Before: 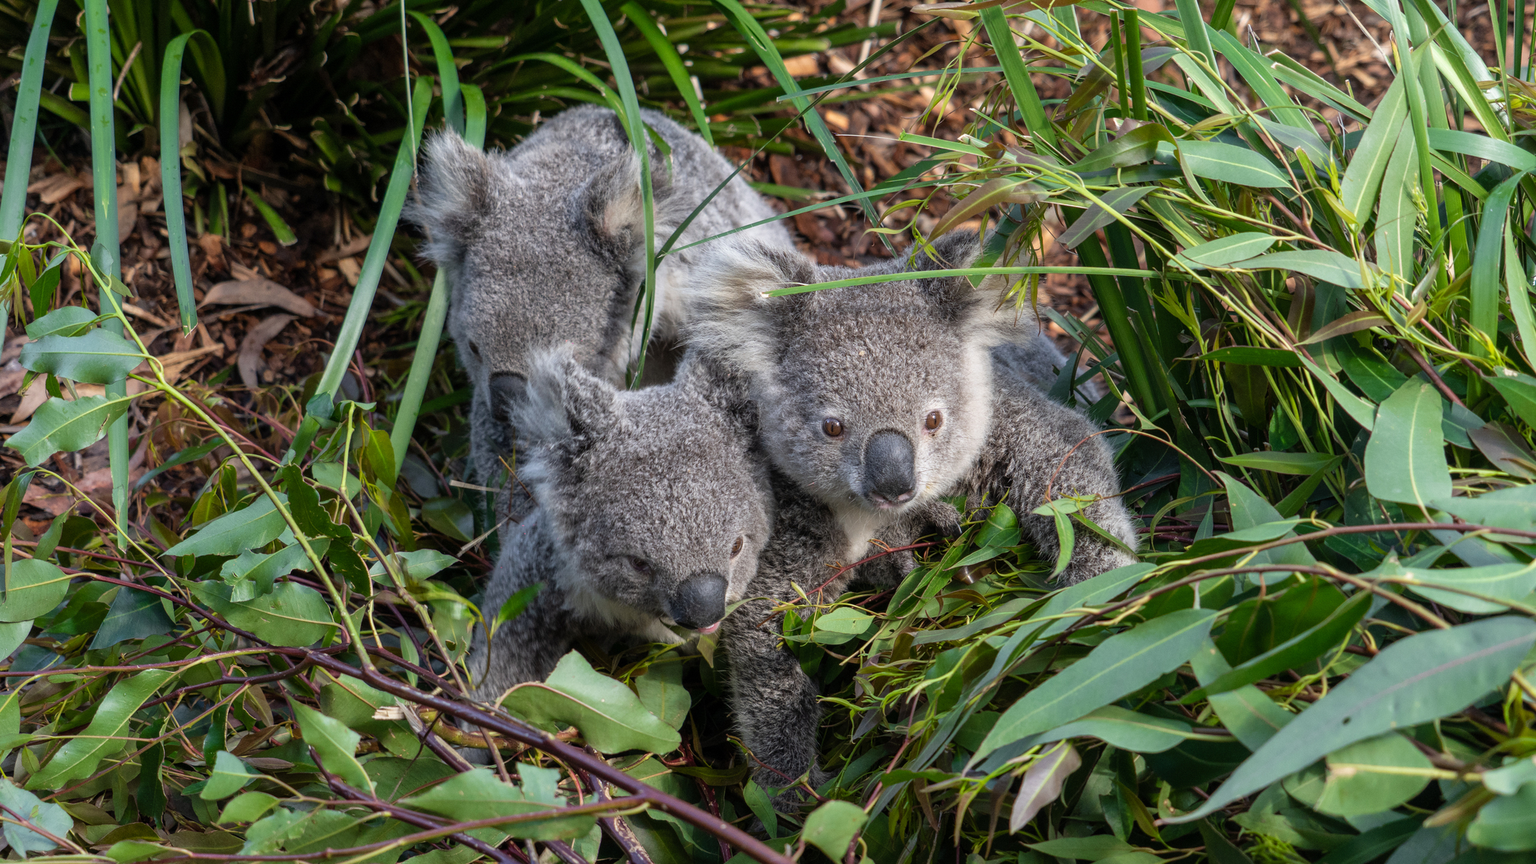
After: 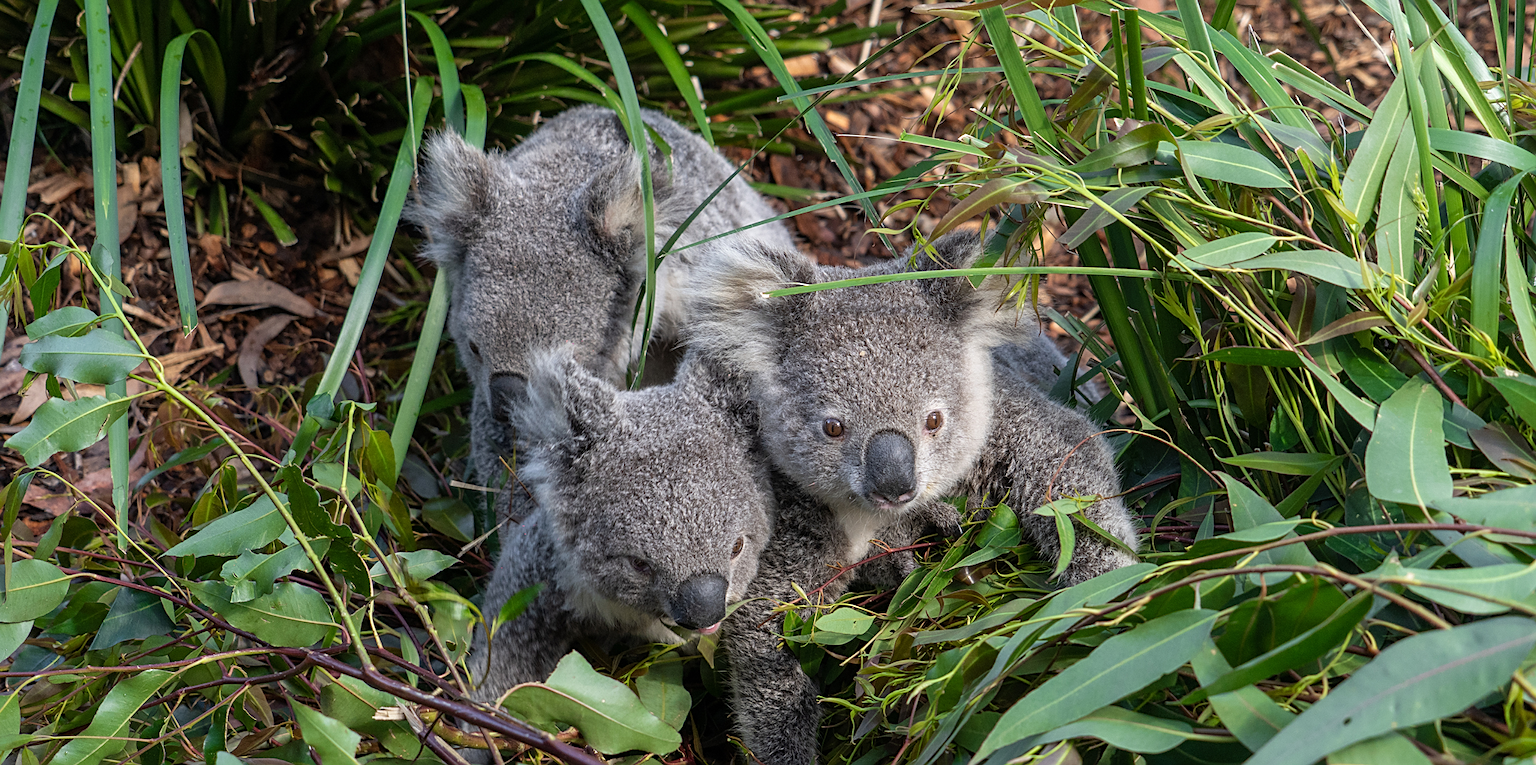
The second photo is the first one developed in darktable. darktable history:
sharpen: on, module defaults
crop and rotate: top 0%, bottom 11.388%
